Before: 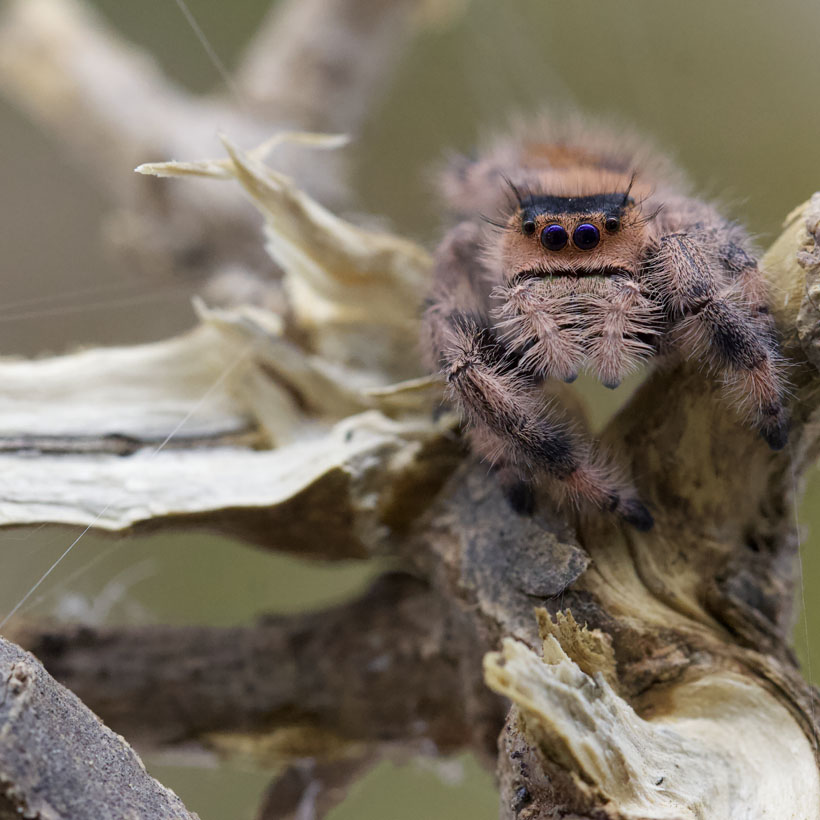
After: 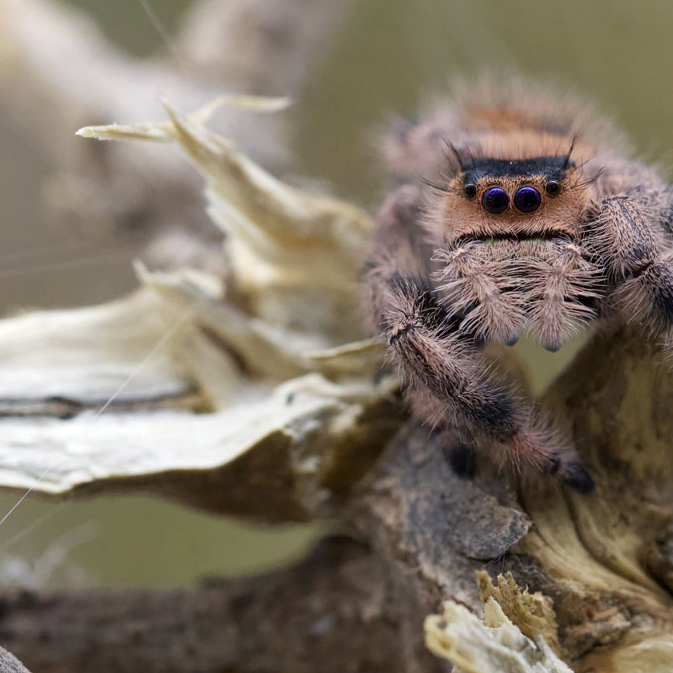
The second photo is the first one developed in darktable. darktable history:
exposure: exposure 0.134 EV, compensate highlight preservation false
crop and rotate: left 7.341%, top 4.622%, right 10.527%, bottom 13.25%
